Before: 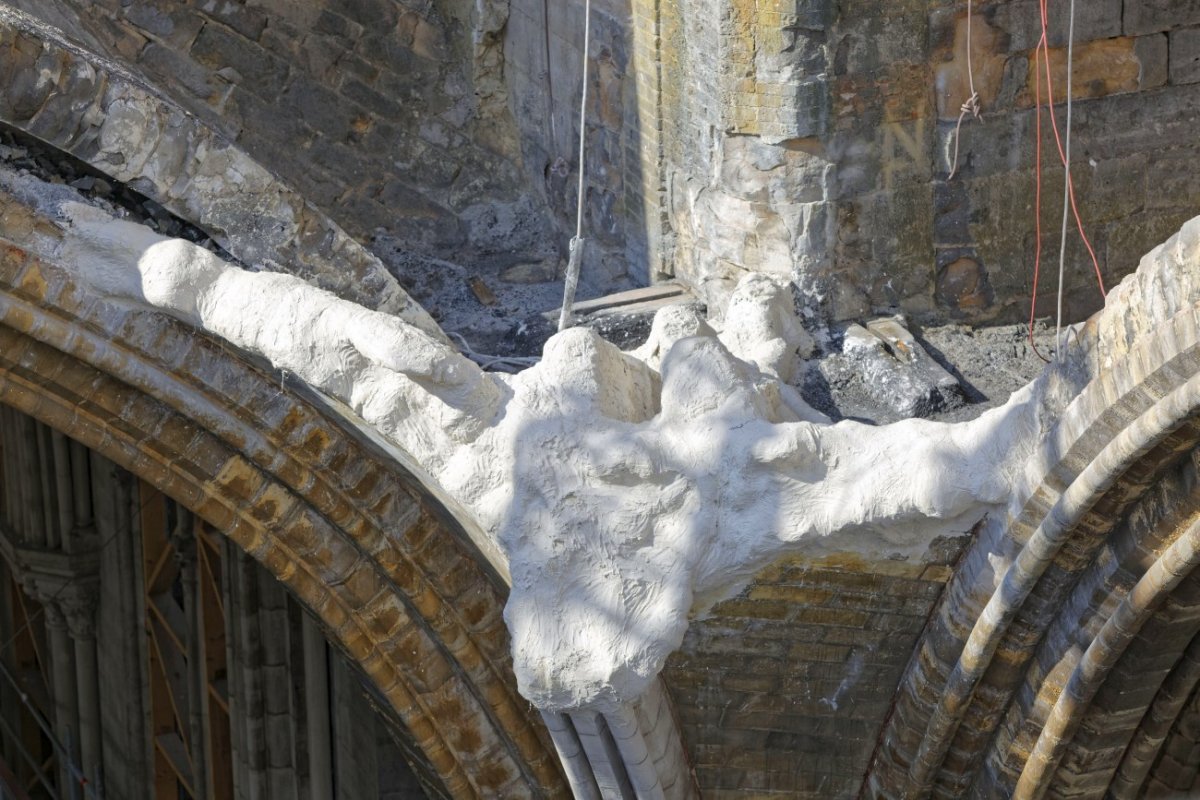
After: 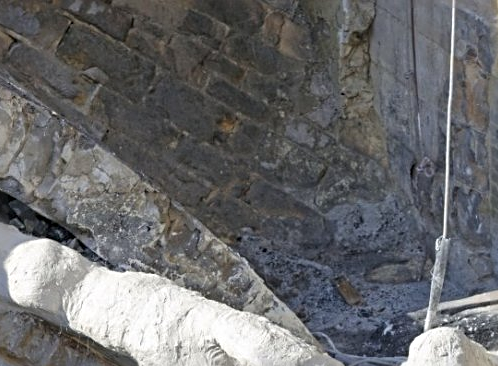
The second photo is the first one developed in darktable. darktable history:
sharpen: radius 3.102
crop and rotate: left 11.234%, top 0.1%, right 47.186%, bottom 54.122%
